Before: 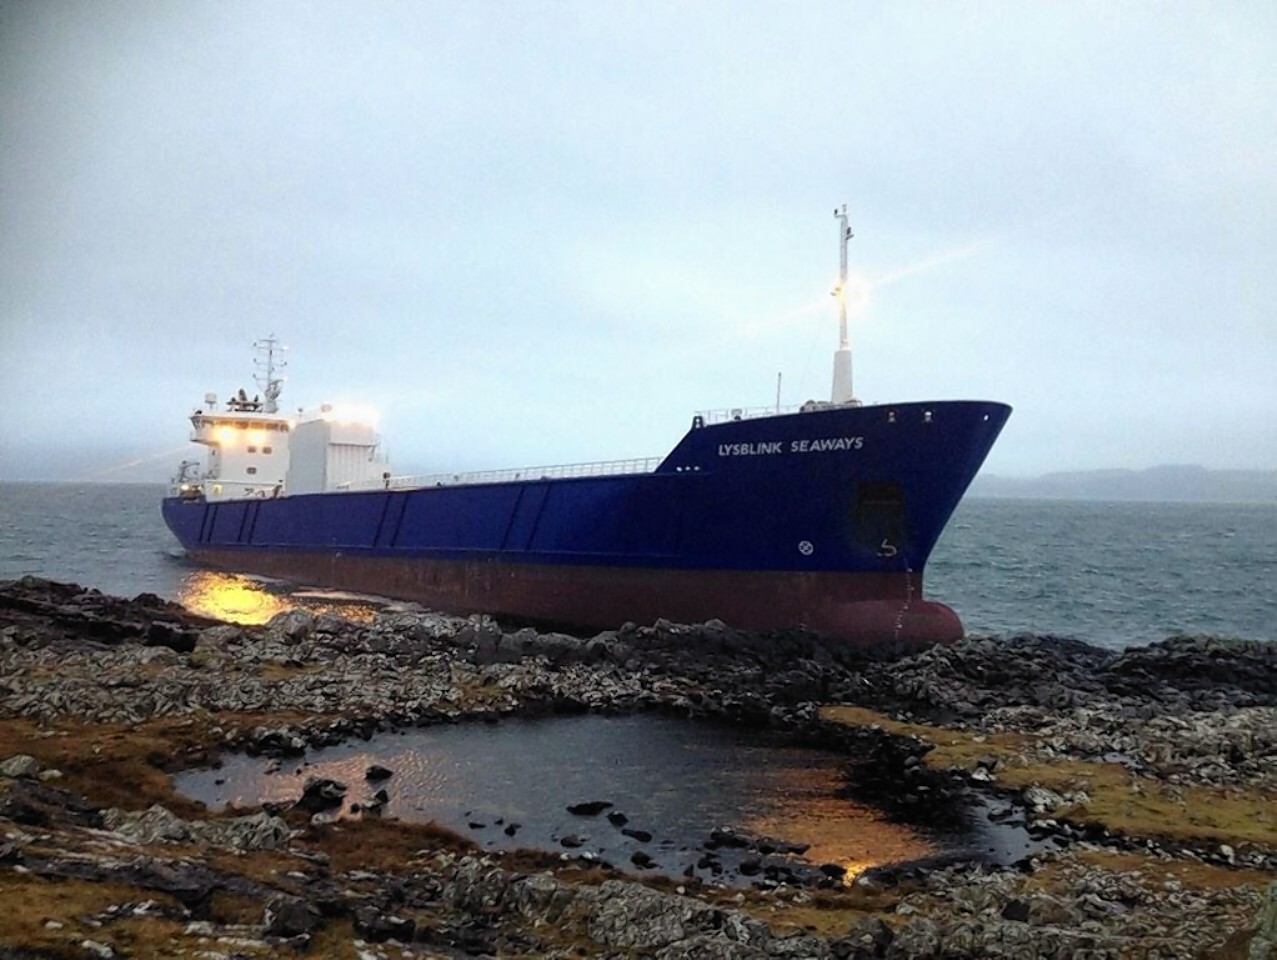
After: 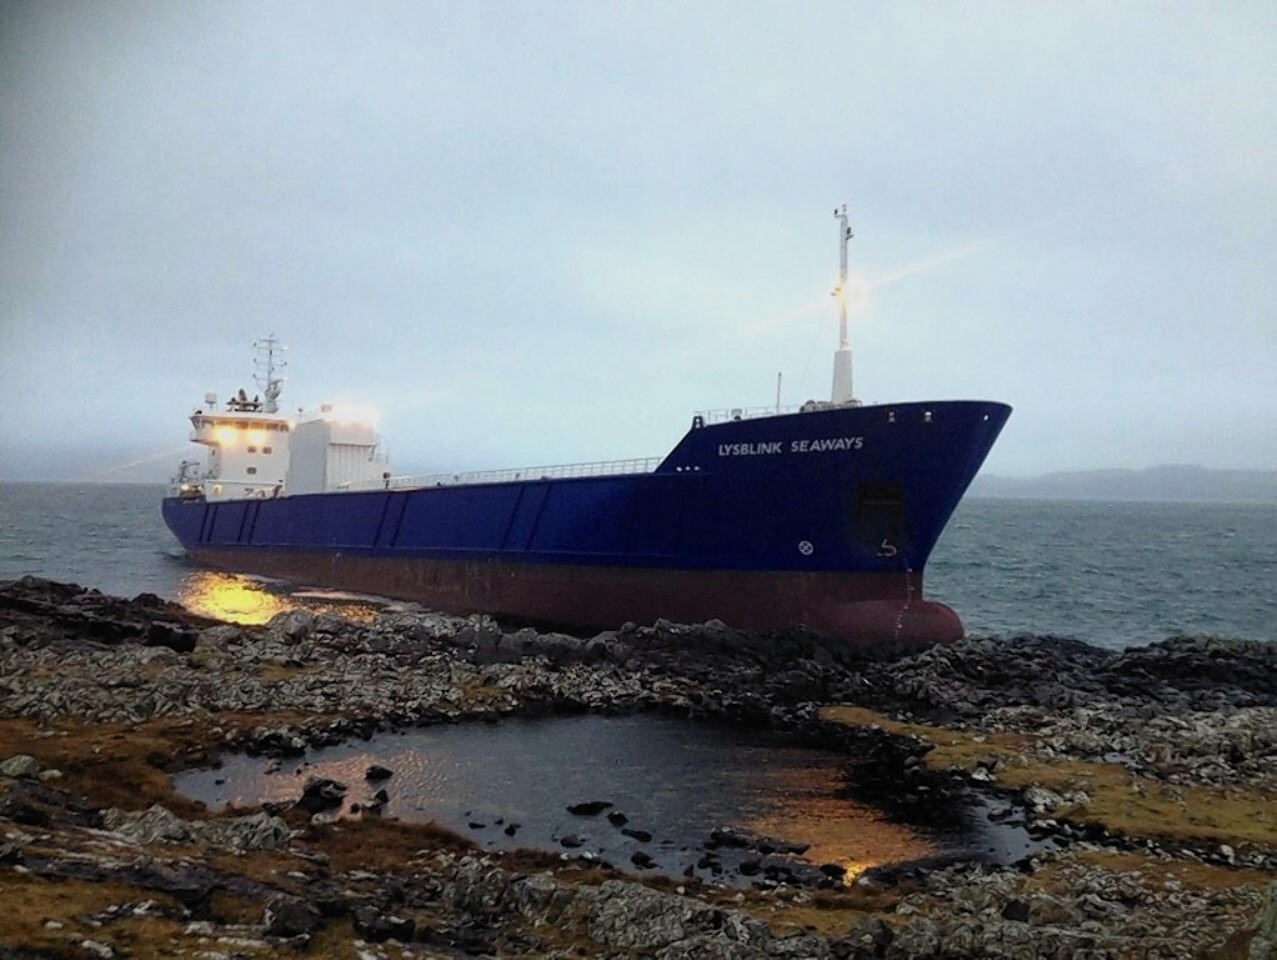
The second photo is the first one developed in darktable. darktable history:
exposure: exposure -0.288 EV, compensate highlight preservation false
